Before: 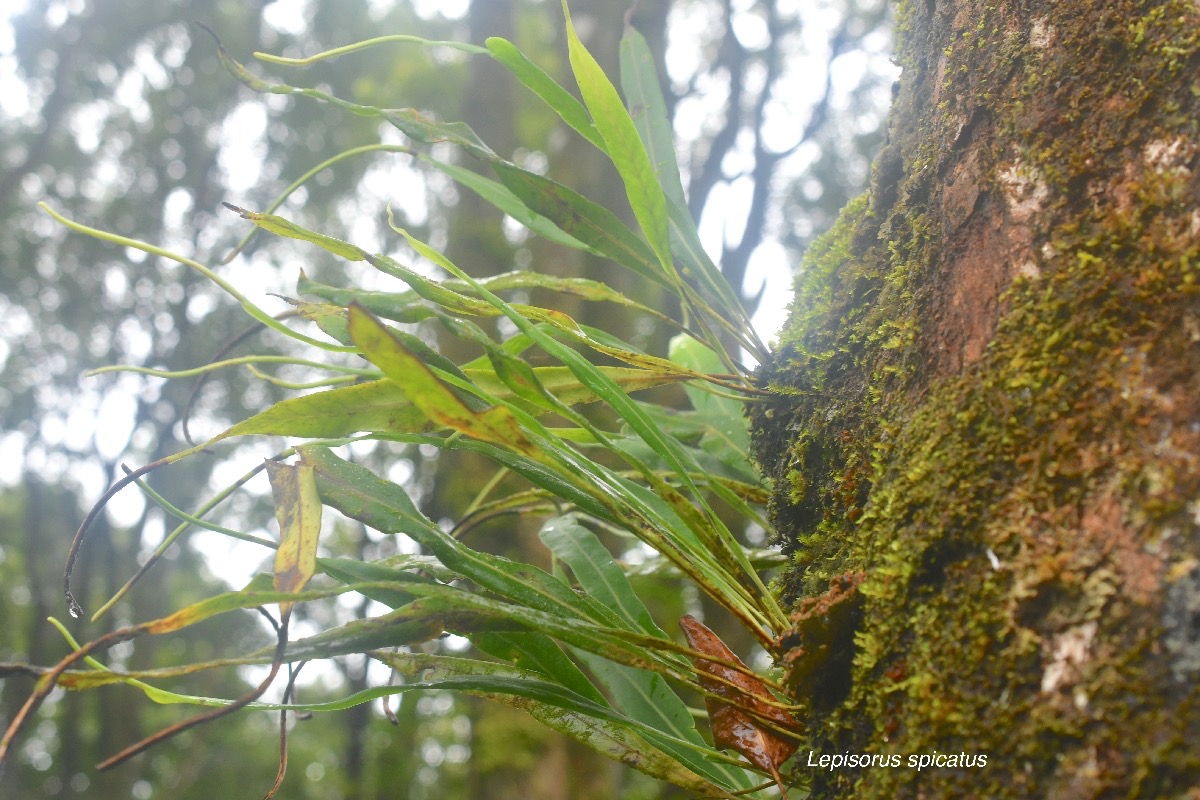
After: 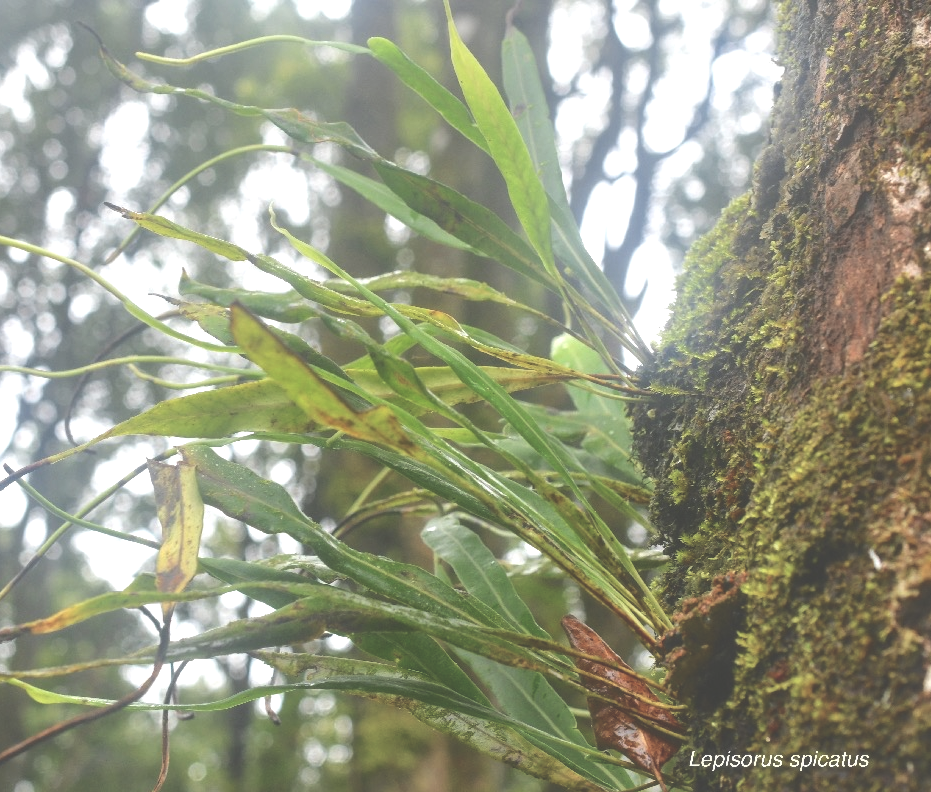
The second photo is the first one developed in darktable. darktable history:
exposure: black level correction -0.063, exposure -0.049 EV, compensate exposure bias true, compensate highlight preservation false
crop: left 9.872%, right 12.516%
local contrast: detail 144%
